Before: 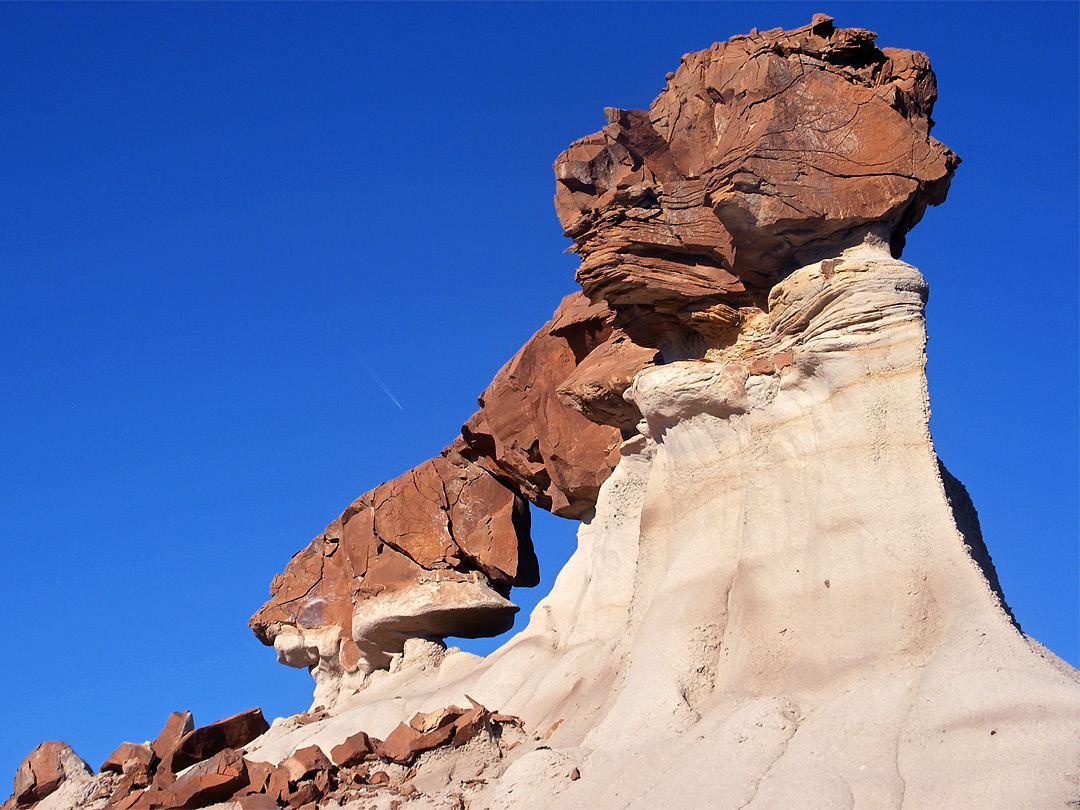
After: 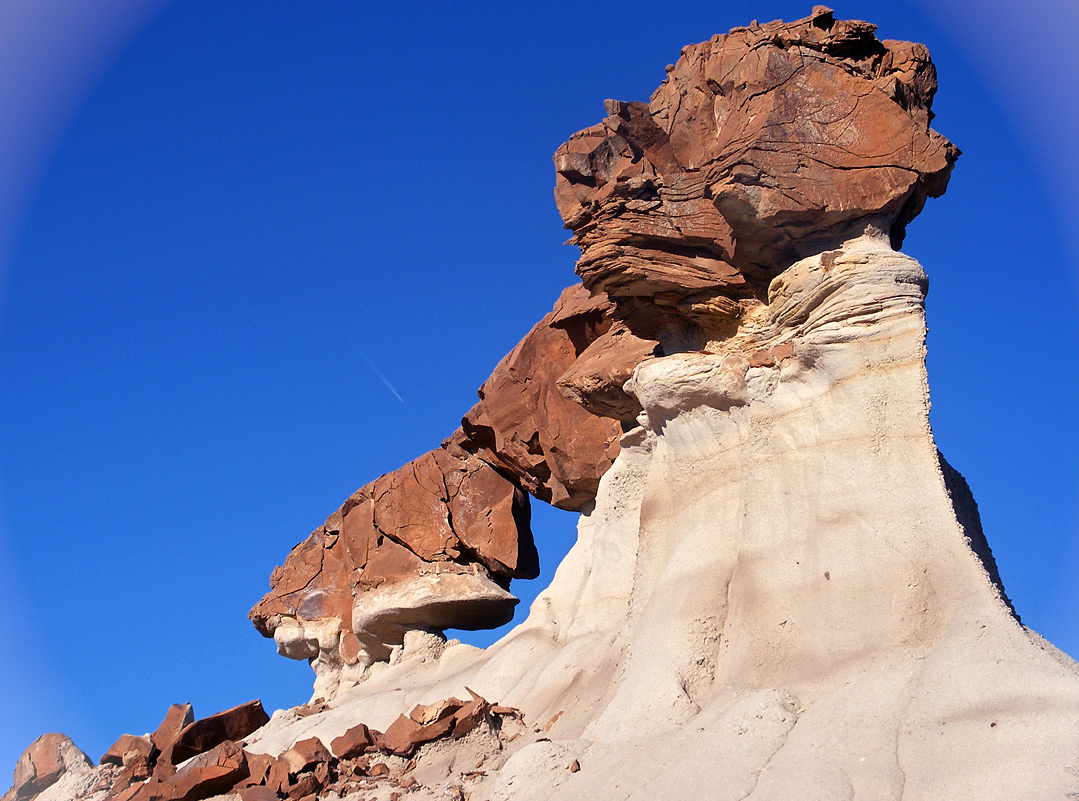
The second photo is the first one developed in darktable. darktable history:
vignetting: fall-off start 100.16%, brightness 0.285, saturation 0
tone equalizer: edges refinement/feathering 500, mask exposure compensation -1.57 EV, preserve details no
crop: top 1.1%, right 0.078%
